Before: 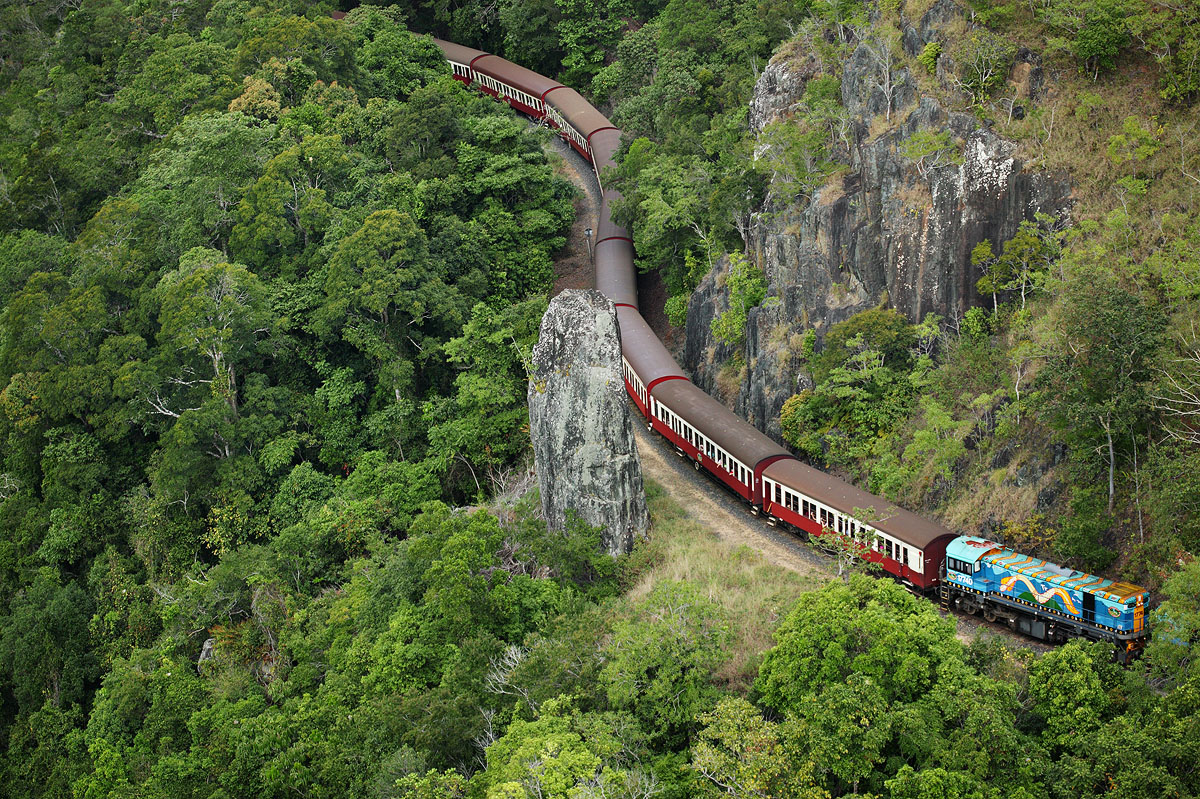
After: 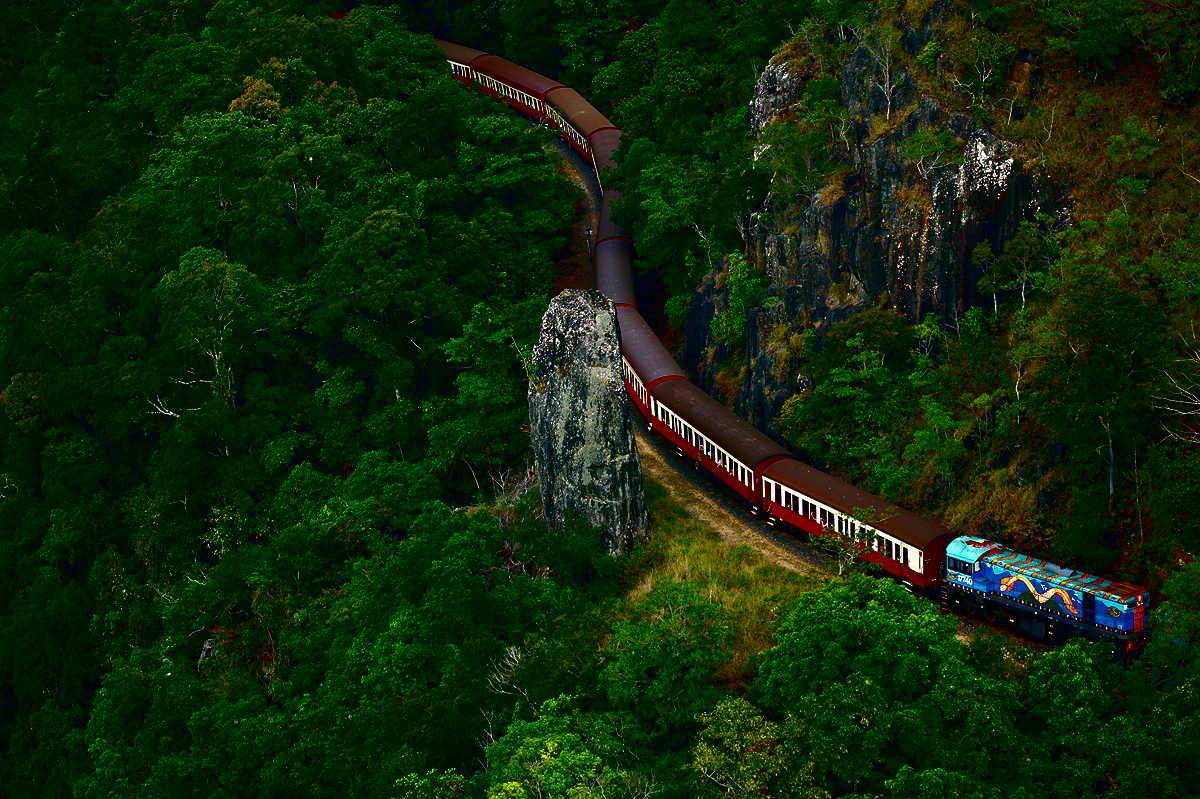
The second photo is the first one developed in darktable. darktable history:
exposure: exposure 0.197 EV, compensate highlight preservation false
contrast brightness saturation: brightness -1, saturation 1
color correction: highlights a* 5.38, highlights b* 5.3, shadows a* -4.26, shadows b* -5.11
